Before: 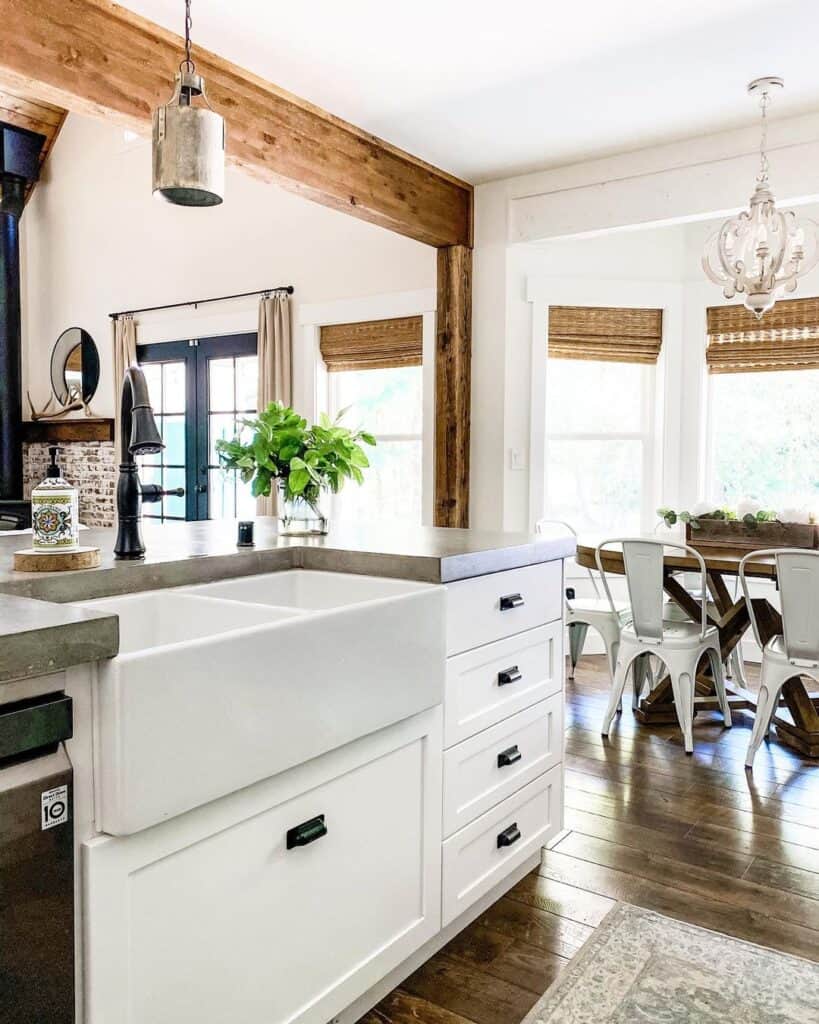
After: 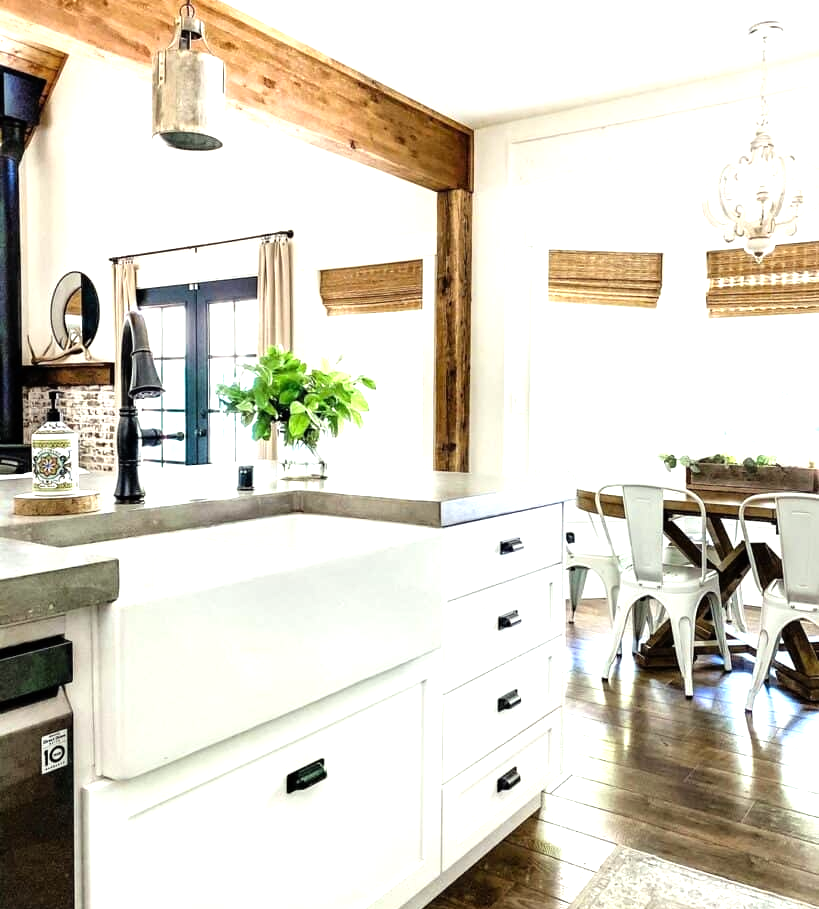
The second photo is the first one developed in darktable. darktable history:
tone equalizer: -8 EV -0.778 EV, -7 EV -0.67 EV, -6 EV -0.62 EV, -5 EV -0.396 EV, -3 EV 0.397 EV, -2 EV 0.6 EV, -1 EV 0.699 EV, +0 EV 0.76 EV
color correction: highlights a* -2.65, highlights b* 2.51
crop and rotate: top 5.477%, bottom 5.694%
